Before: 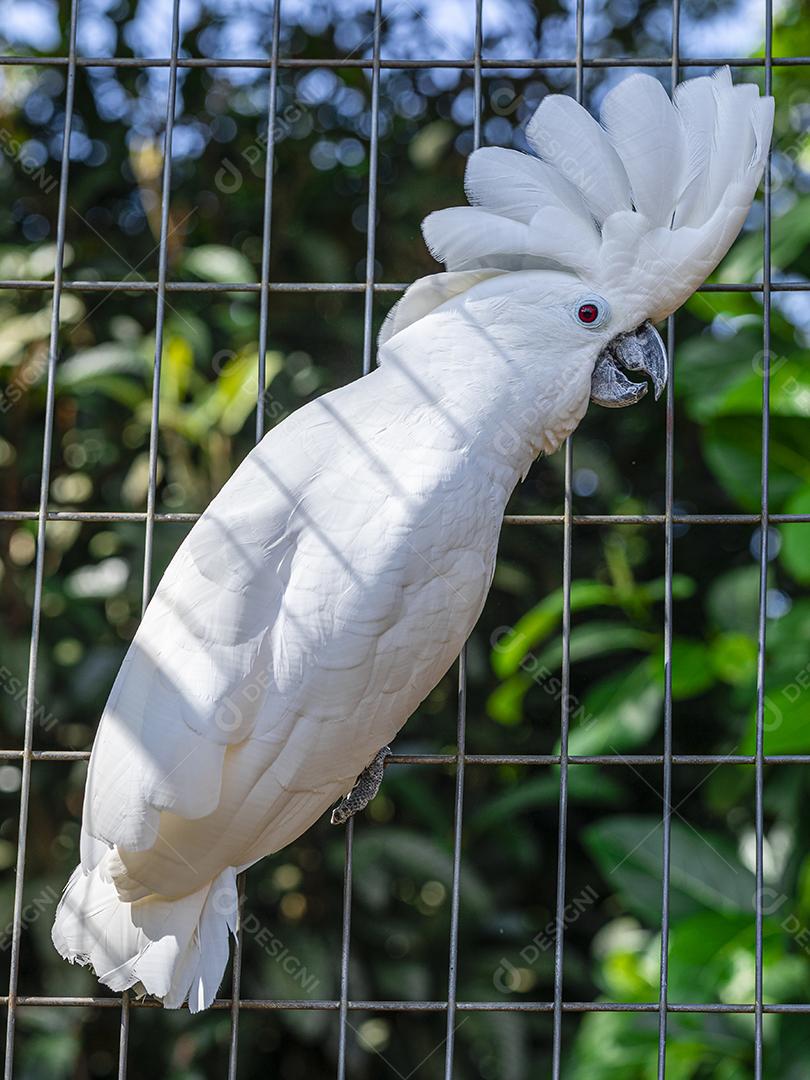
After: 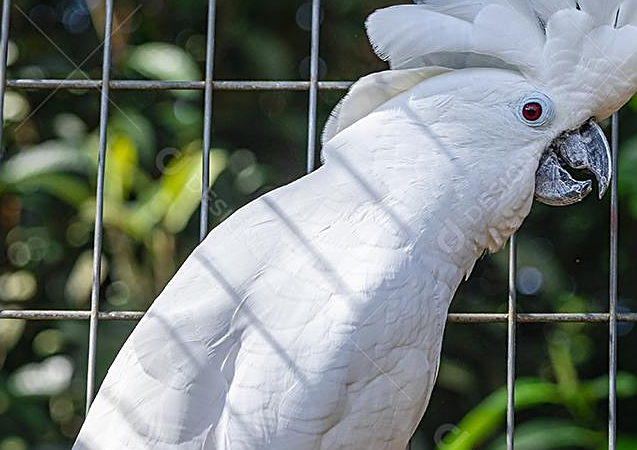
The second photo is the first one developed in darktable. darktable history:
sharpen: on, module defaults
crop: left 6.977%, top 18.765%, right 14.313%, bottom 39.485%
